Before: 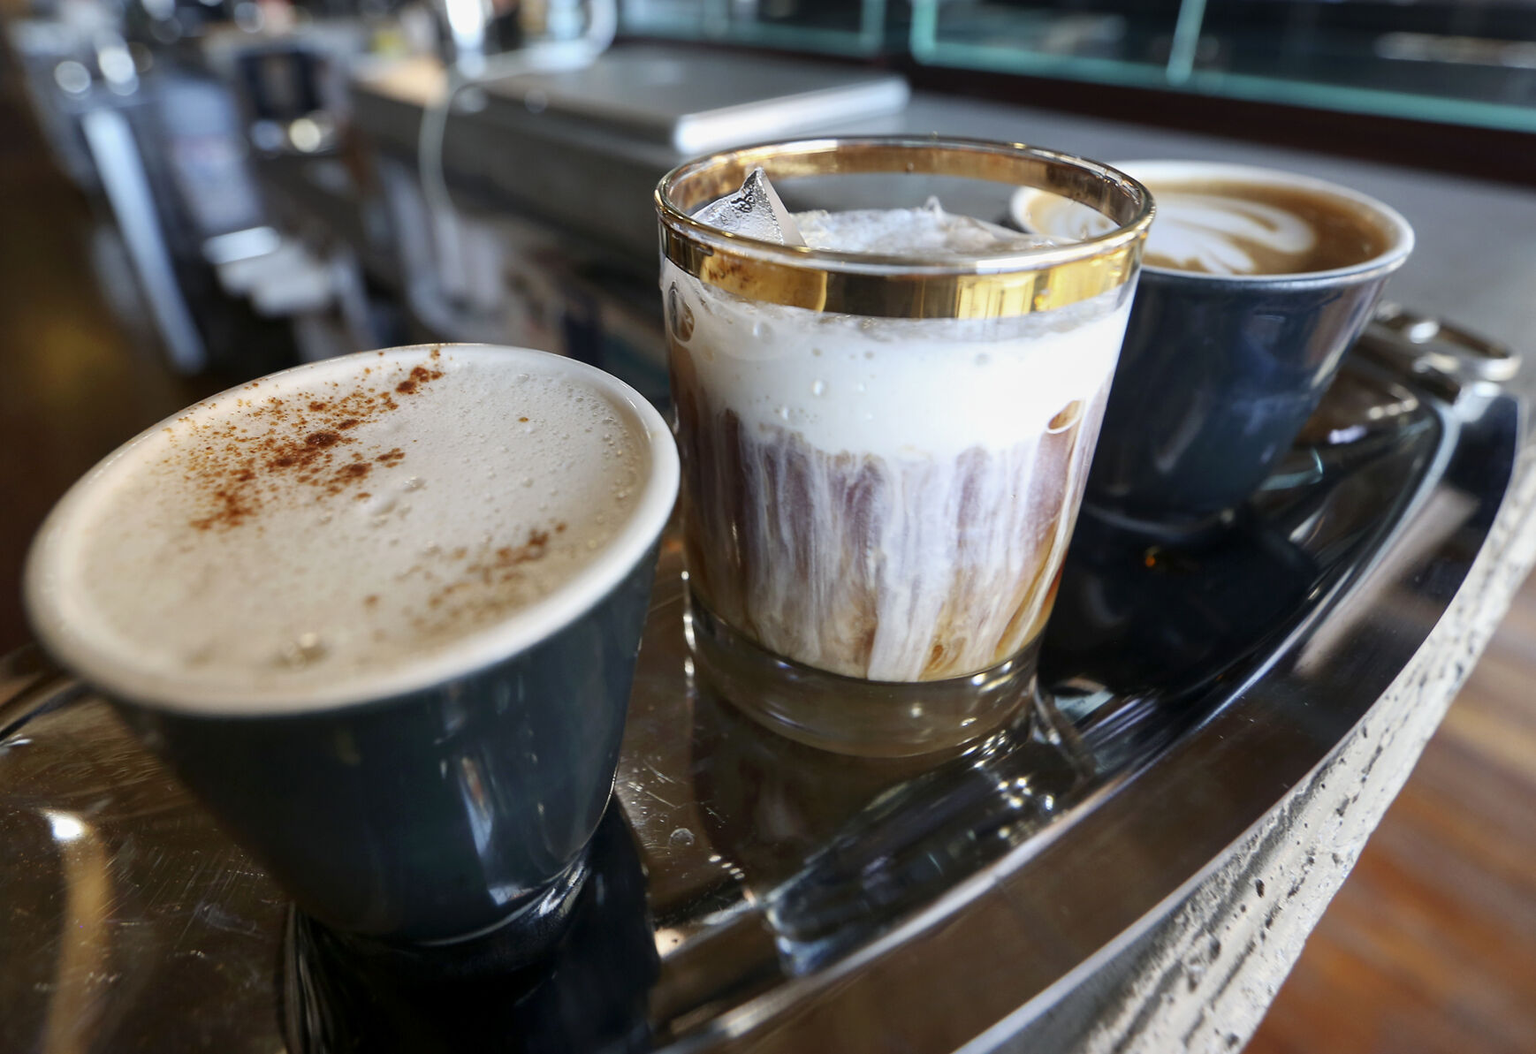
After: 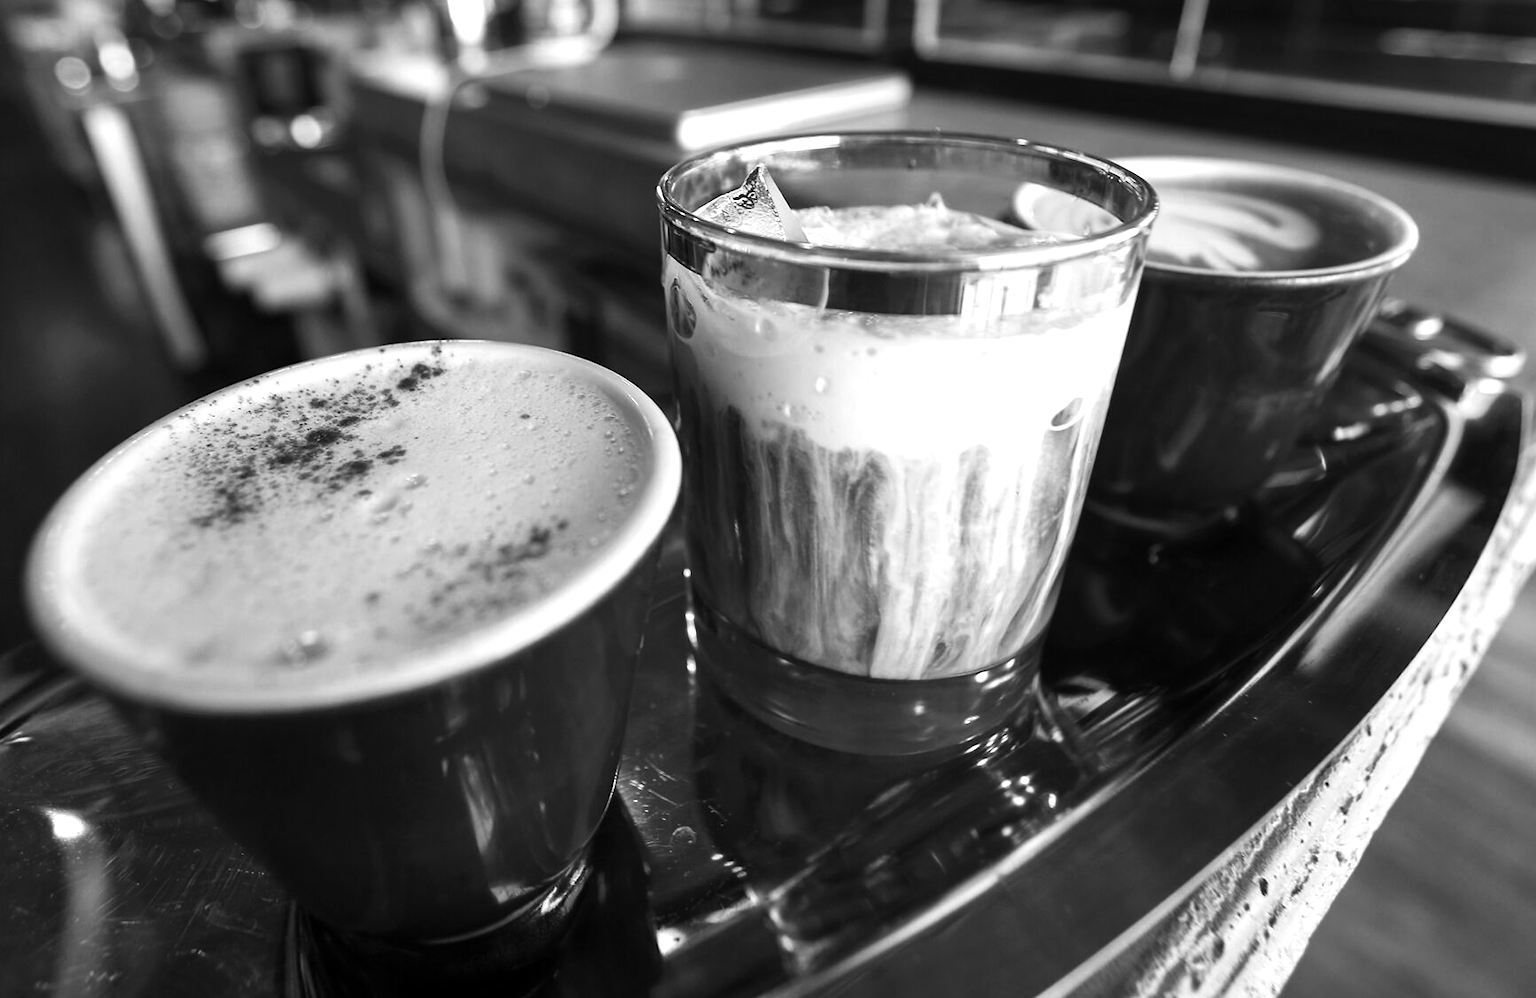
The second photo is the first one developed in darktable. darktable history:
color balance rgb: linear chroma grading › global chroma 16.62%, perceptual saturation grading › highlights -8.63%, perceptual saturation grading › mid-tones 18.66%, perceptual saturation grading › shadows 28.49%, perceptual brilliance grading › highlights 14.22%, perceptual brilliance grading › shadows -18.96%, global vibrance 27.71%
color calibration: illuminant as shot in camera, x 0.358, y 0.373, temperature 4628.91 K
monochrome: on, module defaults
crop: top 0.448%, right 0.264%, bottom 5.045%
